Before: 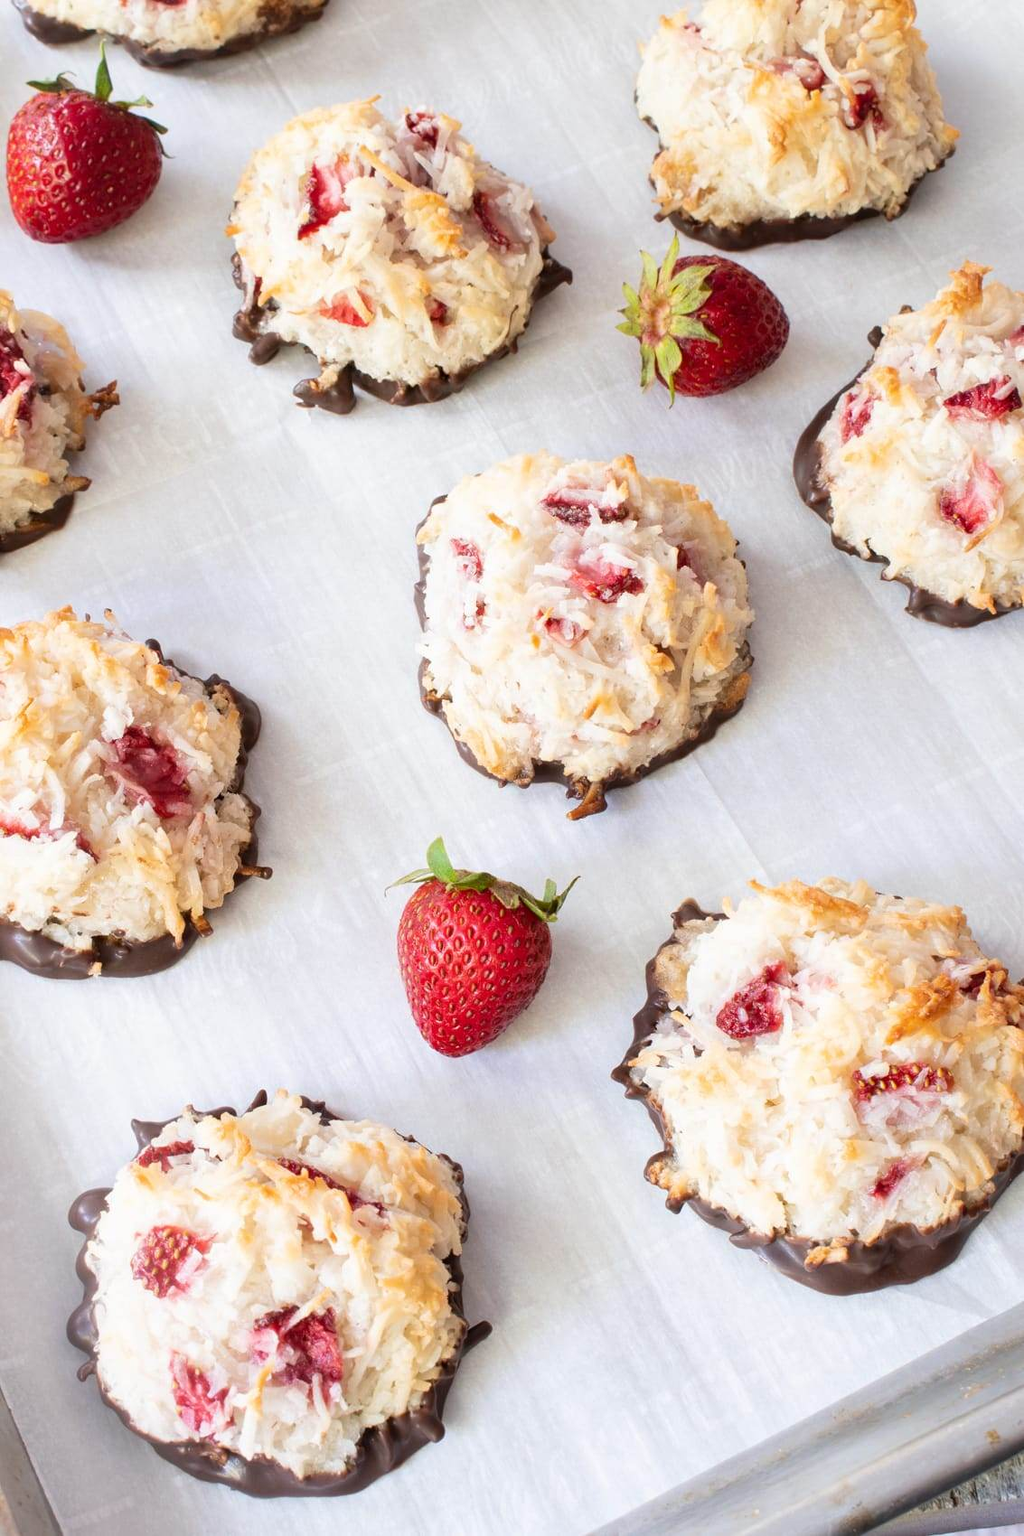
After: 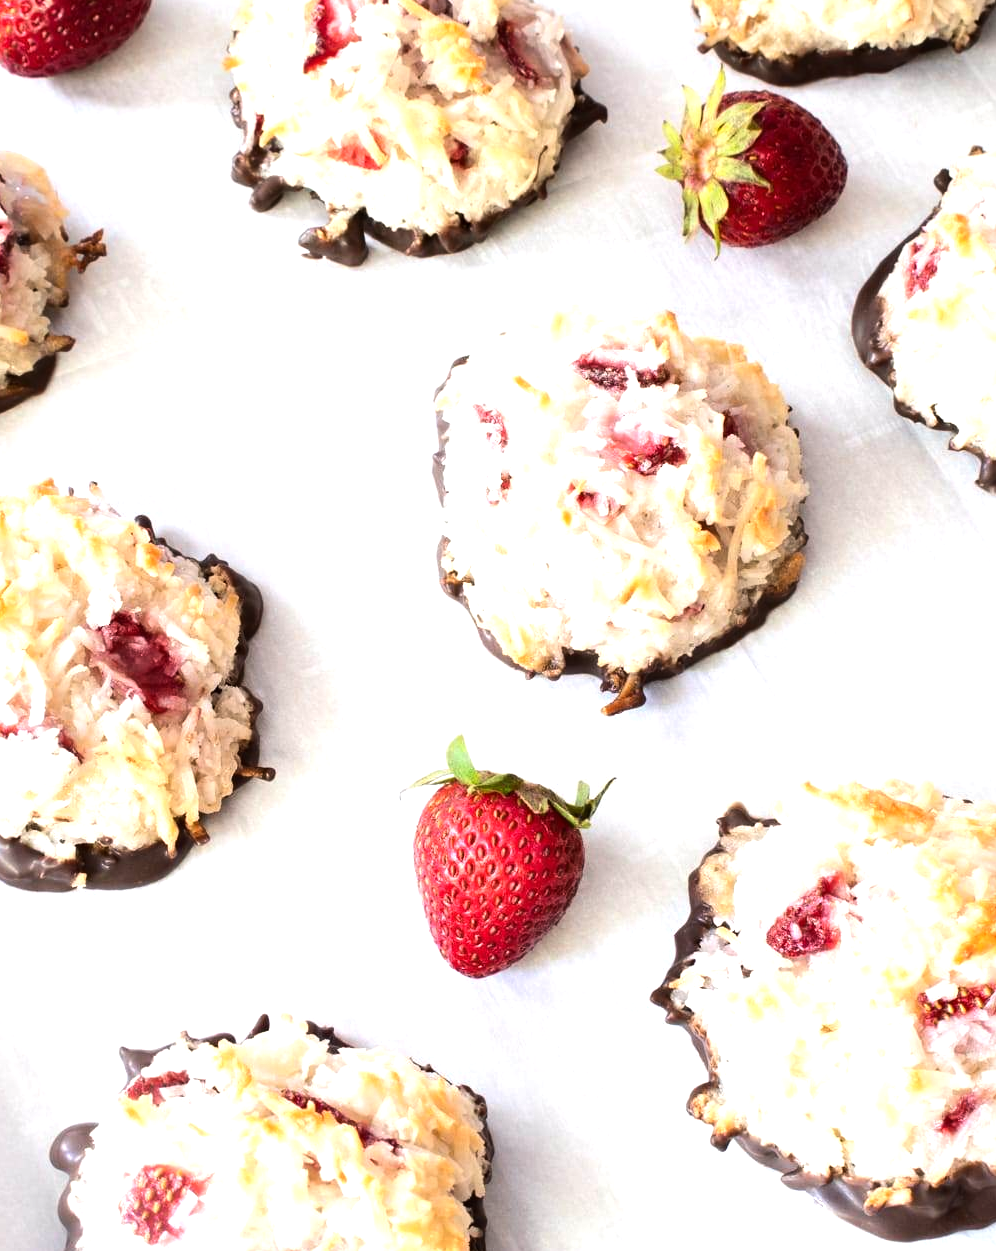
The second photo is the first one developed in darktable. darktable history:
tone equalizer: -8 EV -0.719 EV, -7 EV -0.725 EV, -6 EV -0.631 EV, -5 EV -0.365 EV, -3 EV 0.404 EV, -2 EV 0.6 EV, -1 EV 0.698 EV, +0 EV 0.778 EV, edges refinement/feathering 500, mask exposure compensation -1.57 EV, preserve details no
crop and rotate: left 2.31%, top 11.31%, right 9.732%, bottom 15.091%
